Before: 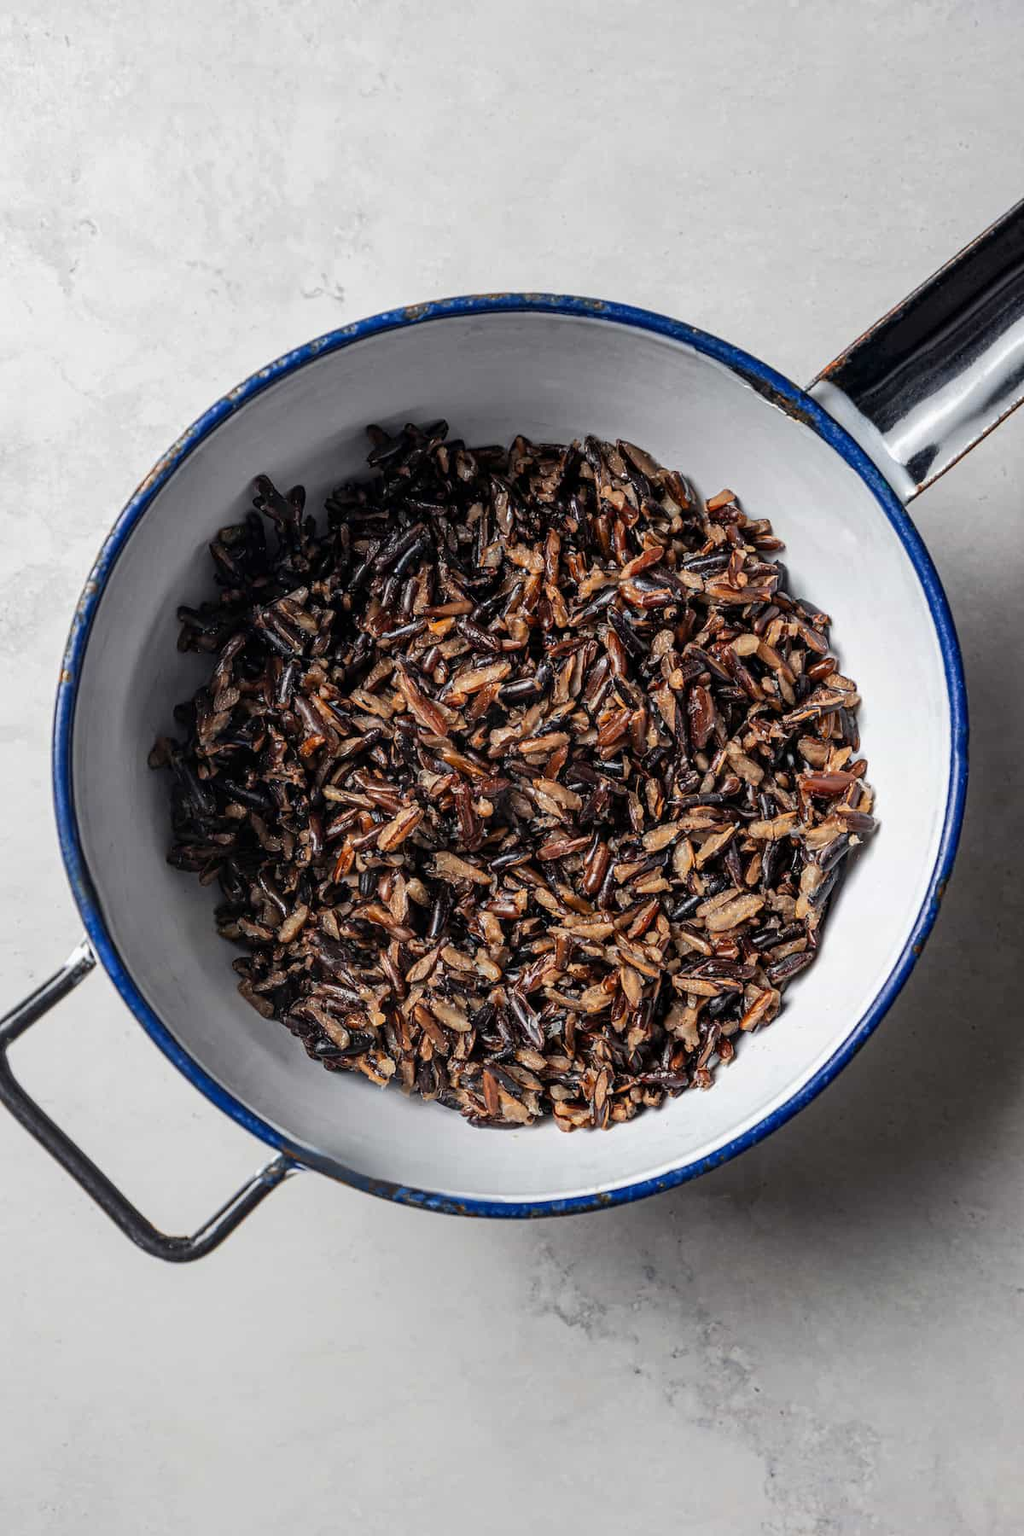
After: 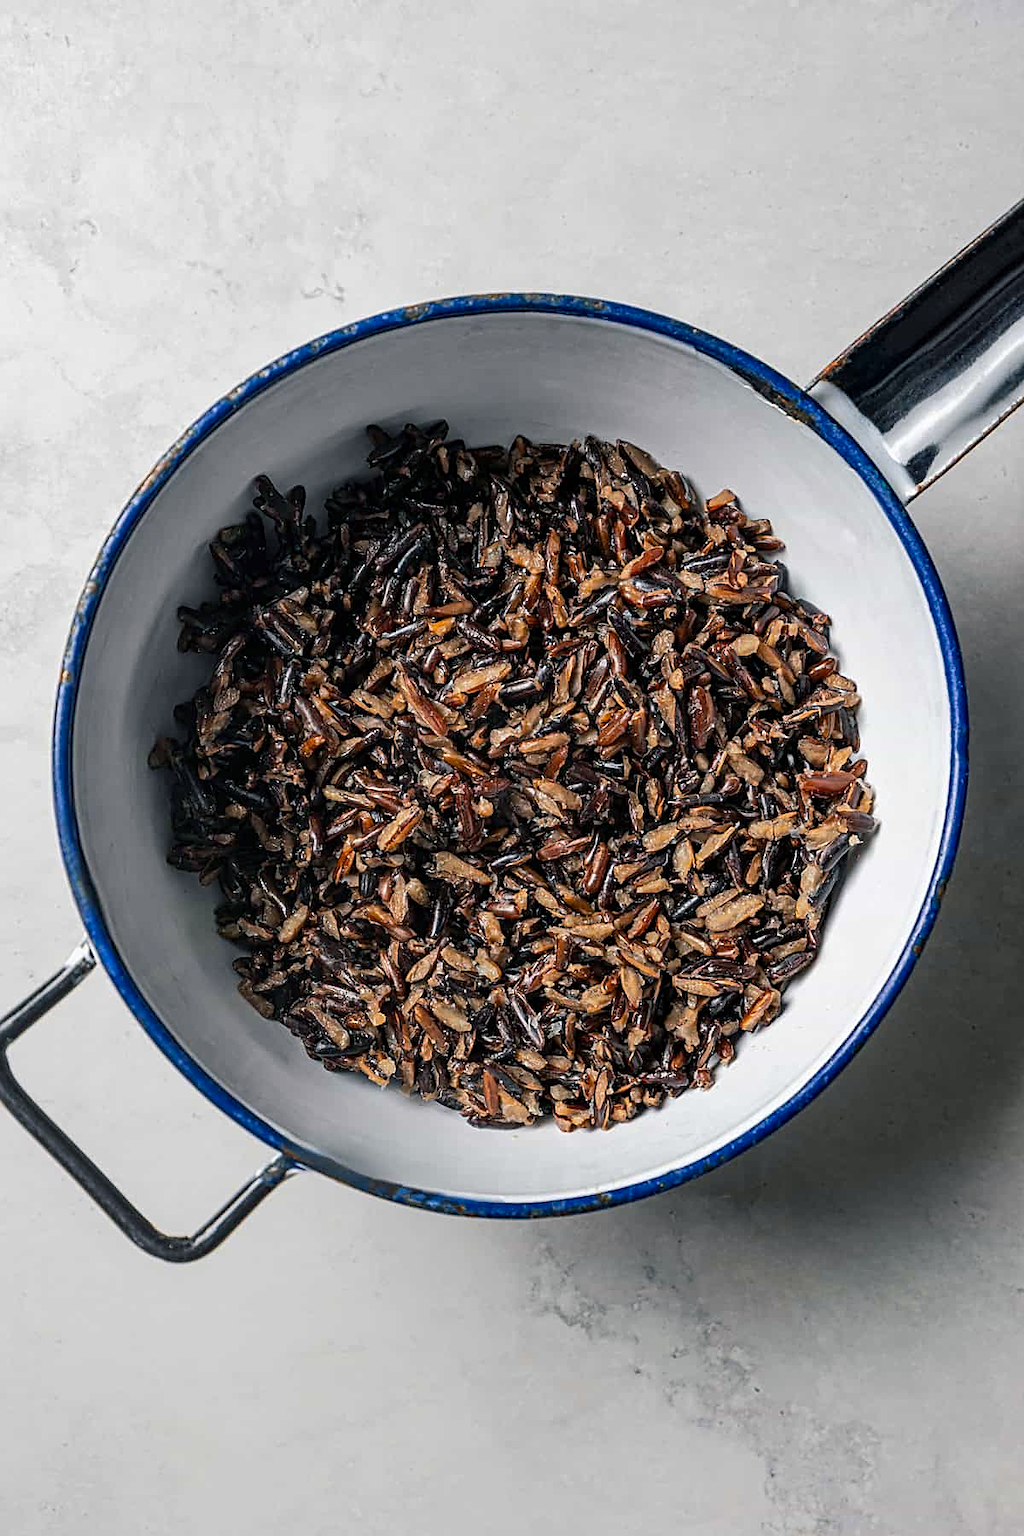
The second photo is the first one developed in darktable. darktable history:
color balance rgb: shadows lift › chroma 2.765%, shadows lift › hue 192.53°, perceptual saturation grading › global saturation 10.041%
sharpen: on, module defaults
